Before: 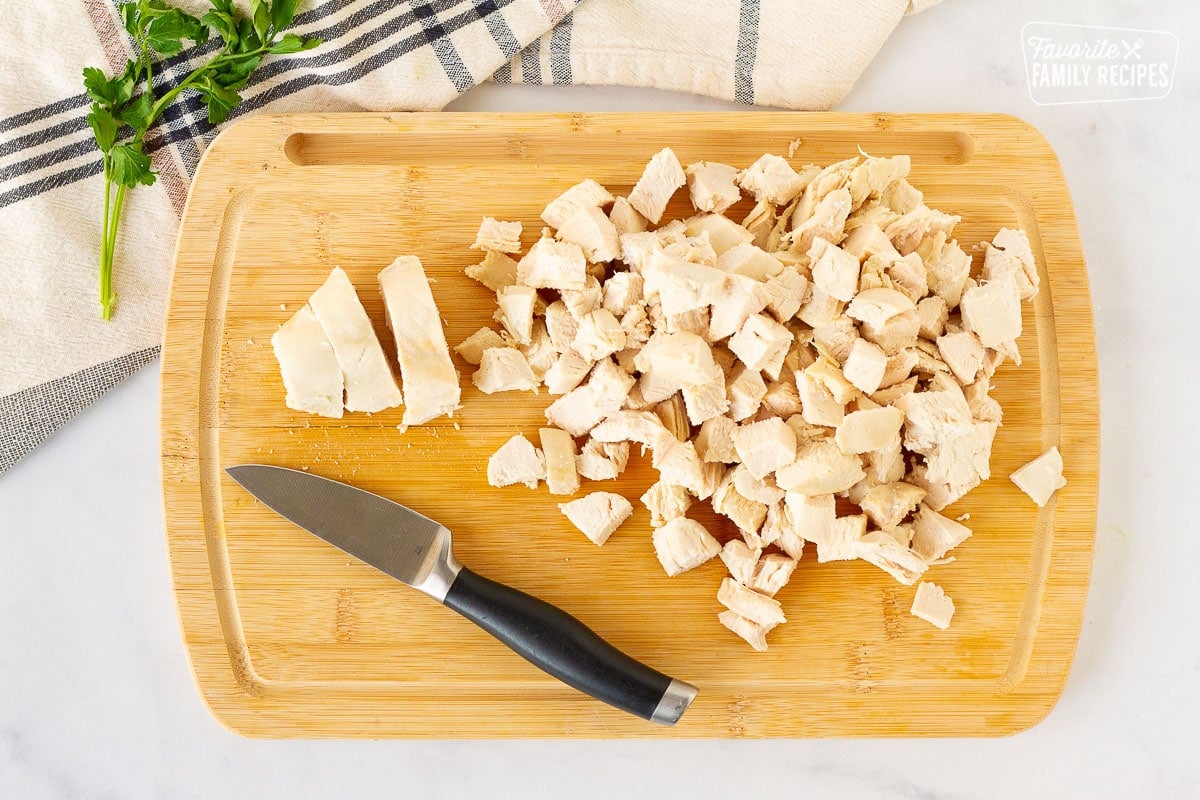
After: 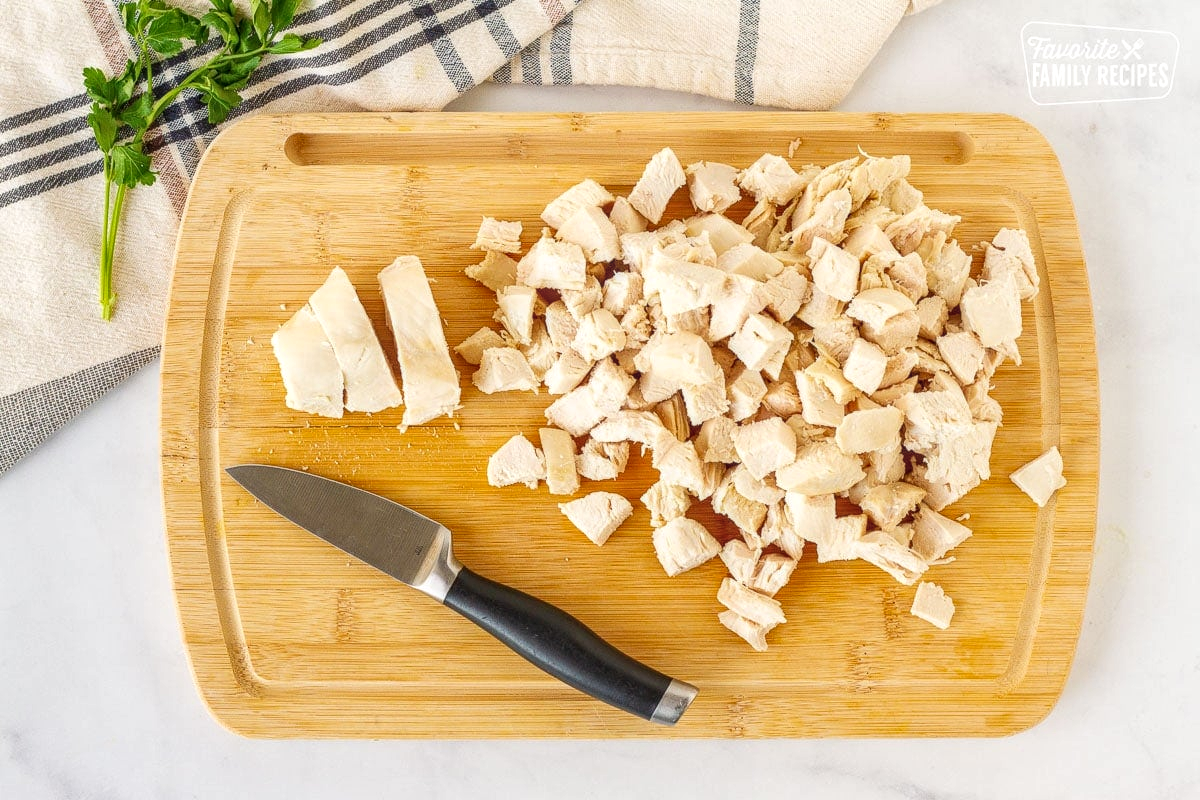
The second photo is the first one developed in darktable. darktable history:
local contrast: highlights 5%, shadows 6%, detail 134%
